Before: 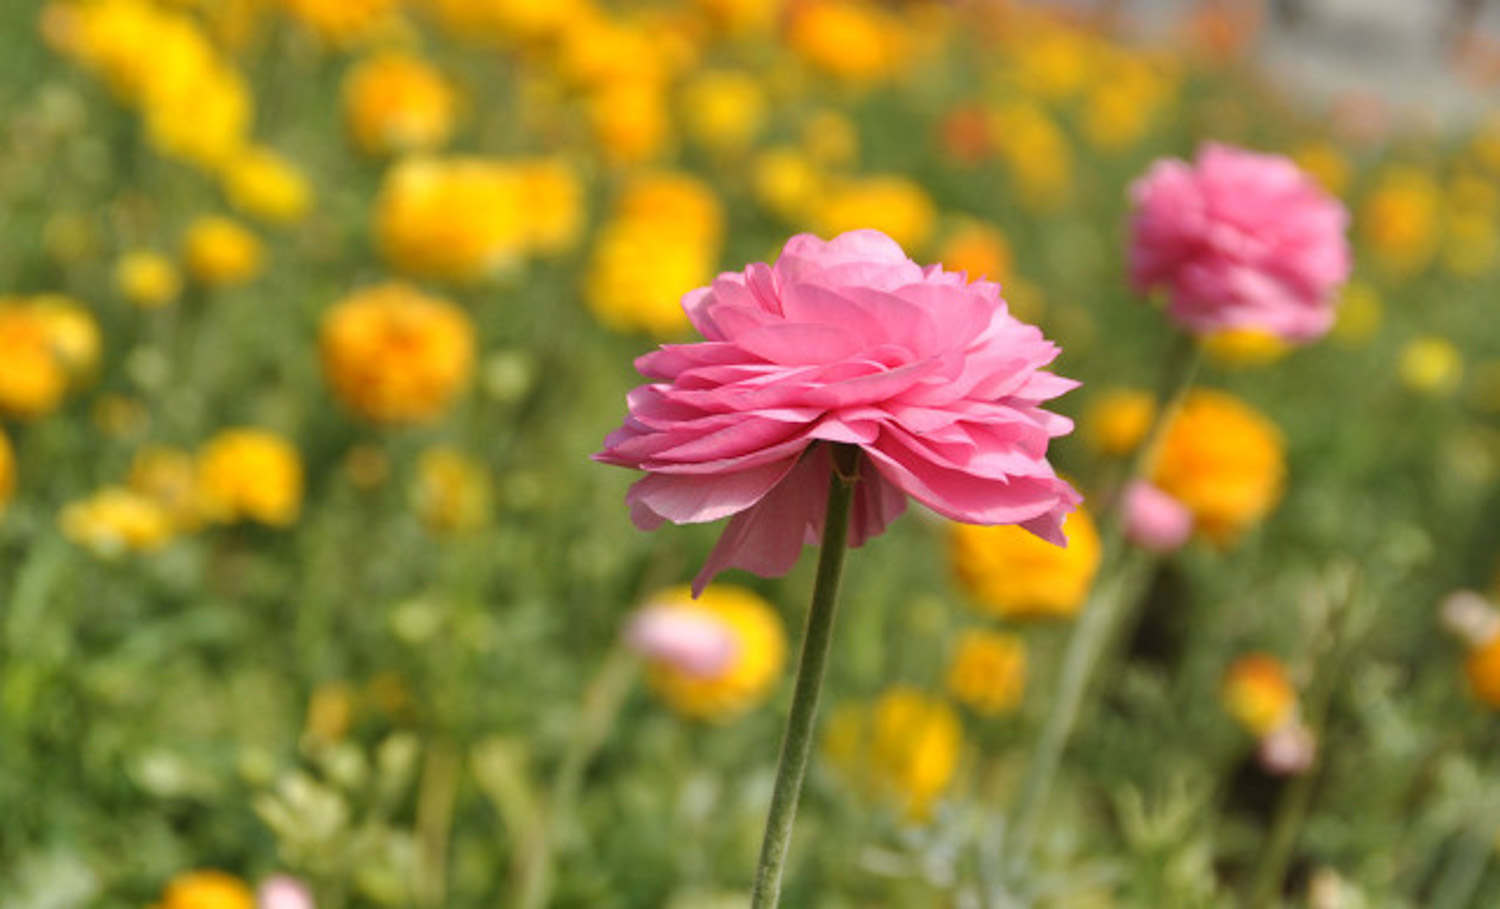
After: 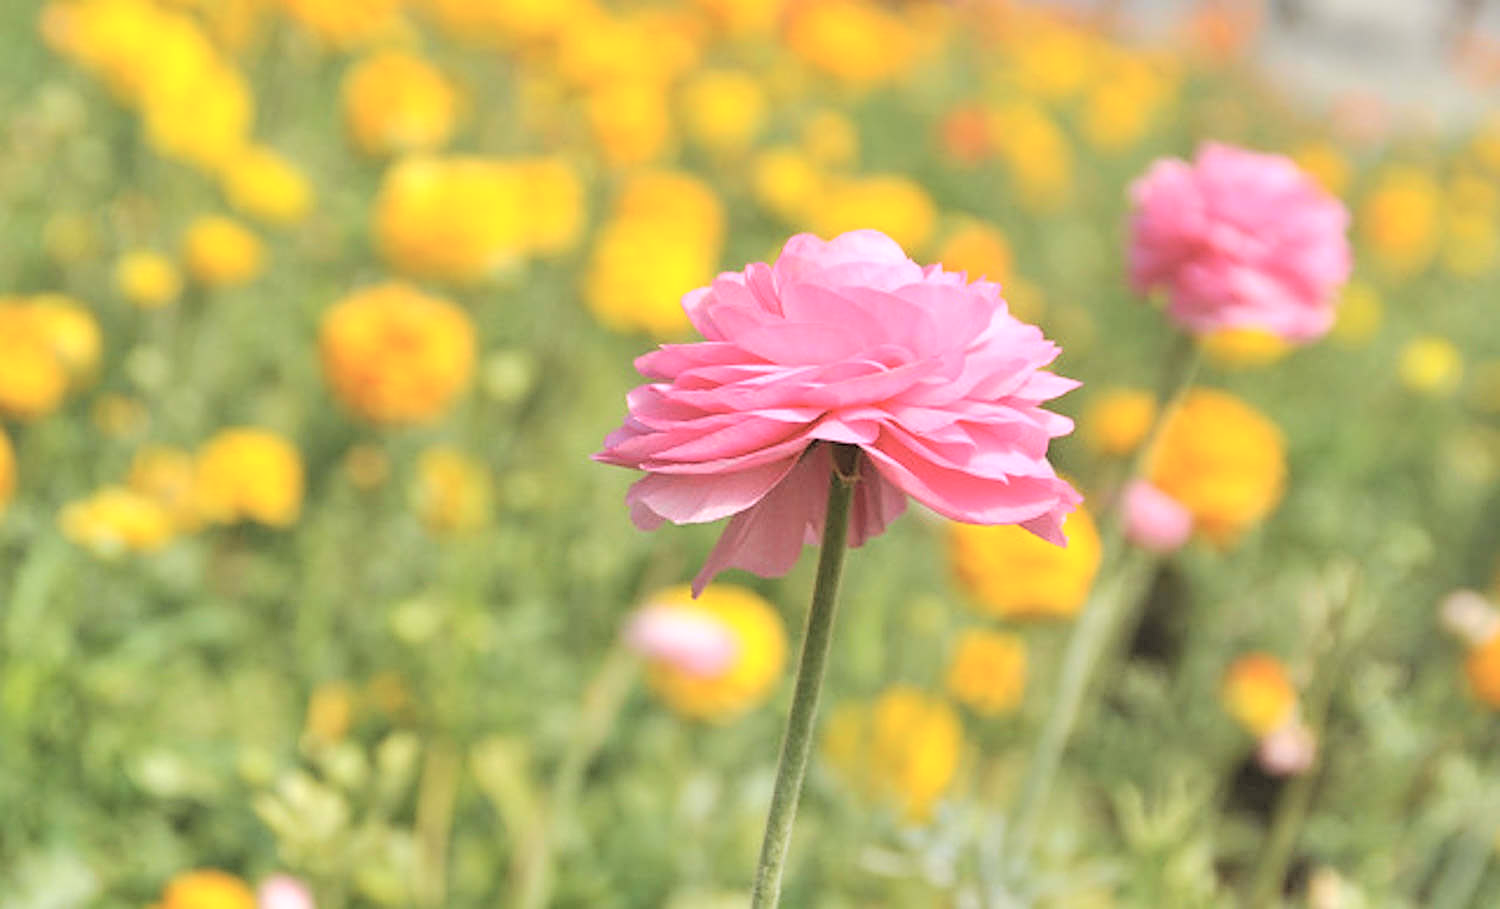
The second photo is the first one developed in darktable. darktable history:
global tonemap: drago (0.7, 100)
sharpen: on, module defaults
